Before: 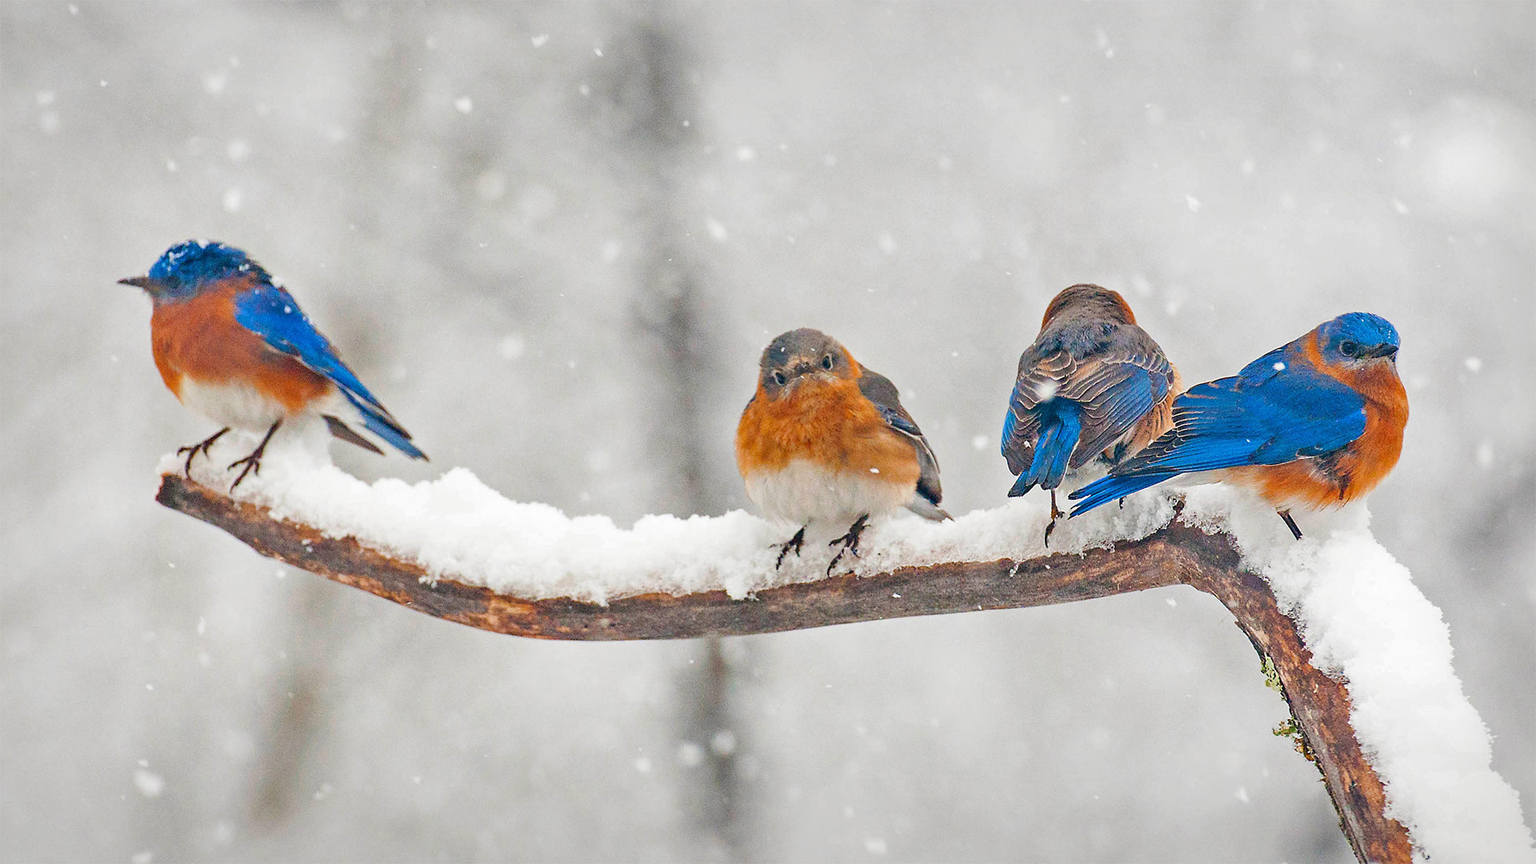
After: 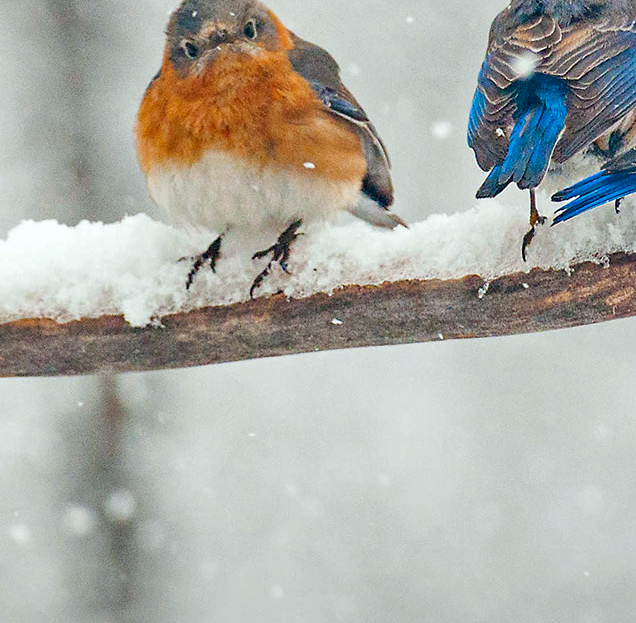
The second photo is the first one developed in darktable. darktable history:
crop: left 40.878%, top 39.176%, right 25.993%, bottom 3.081%
local contrast: highlights 100%, shadows 100%, detail 120%, midtone range 0.2
color calibration: illuminant Planckian (black body), x 0.351, y 0.352, temperature 4794.27 K
